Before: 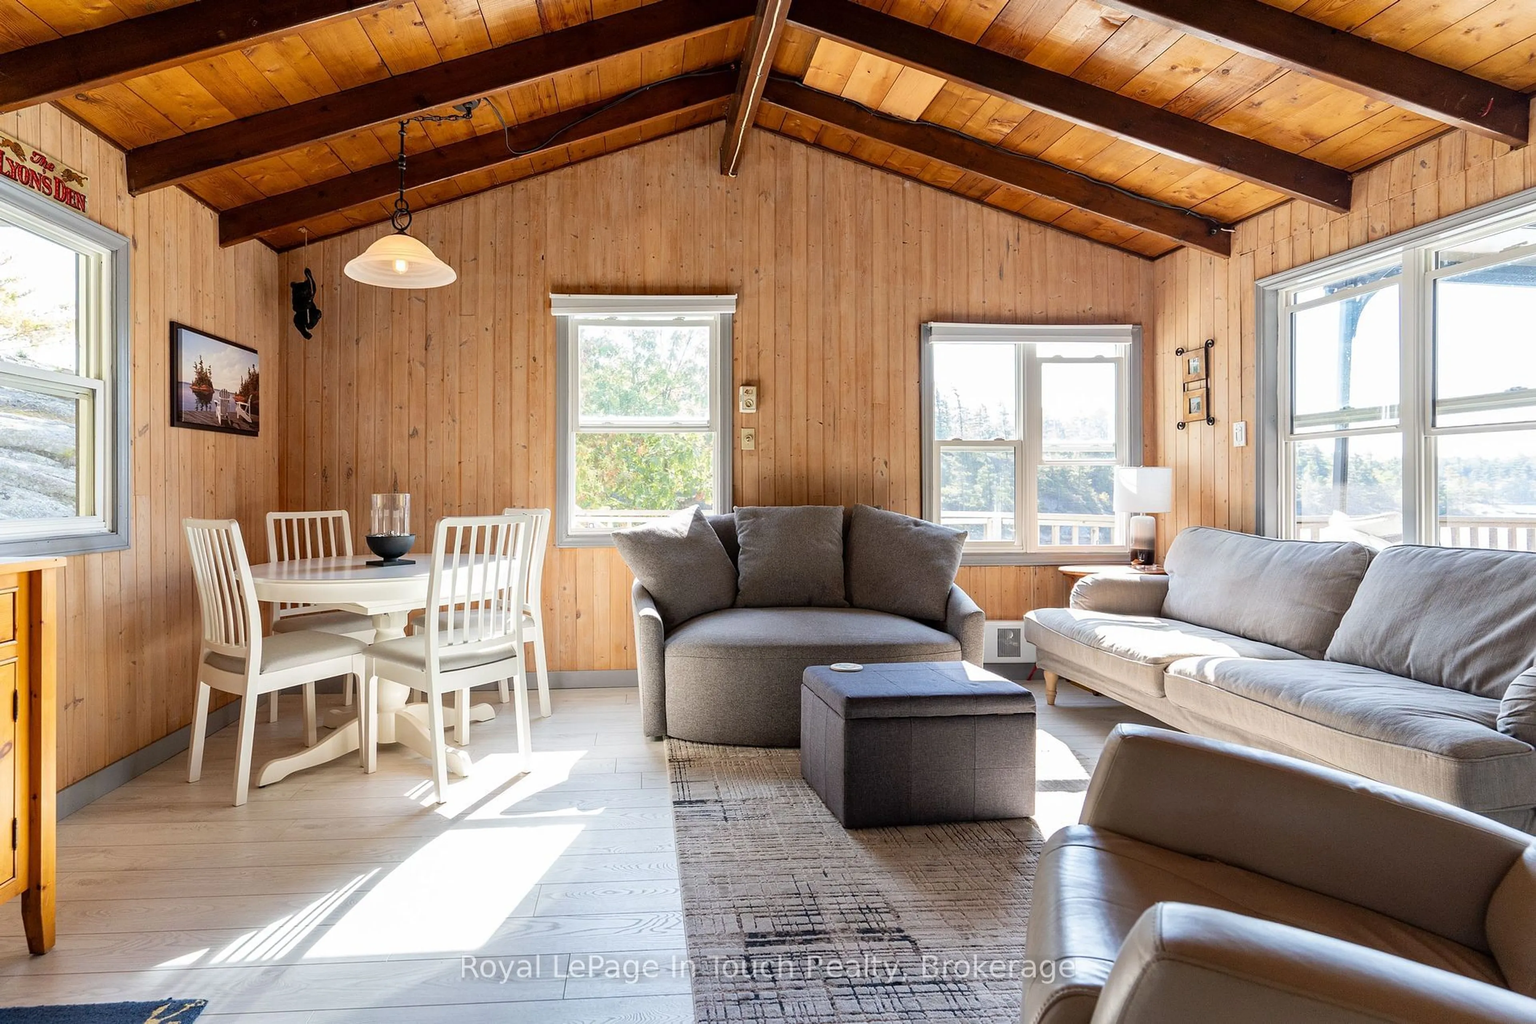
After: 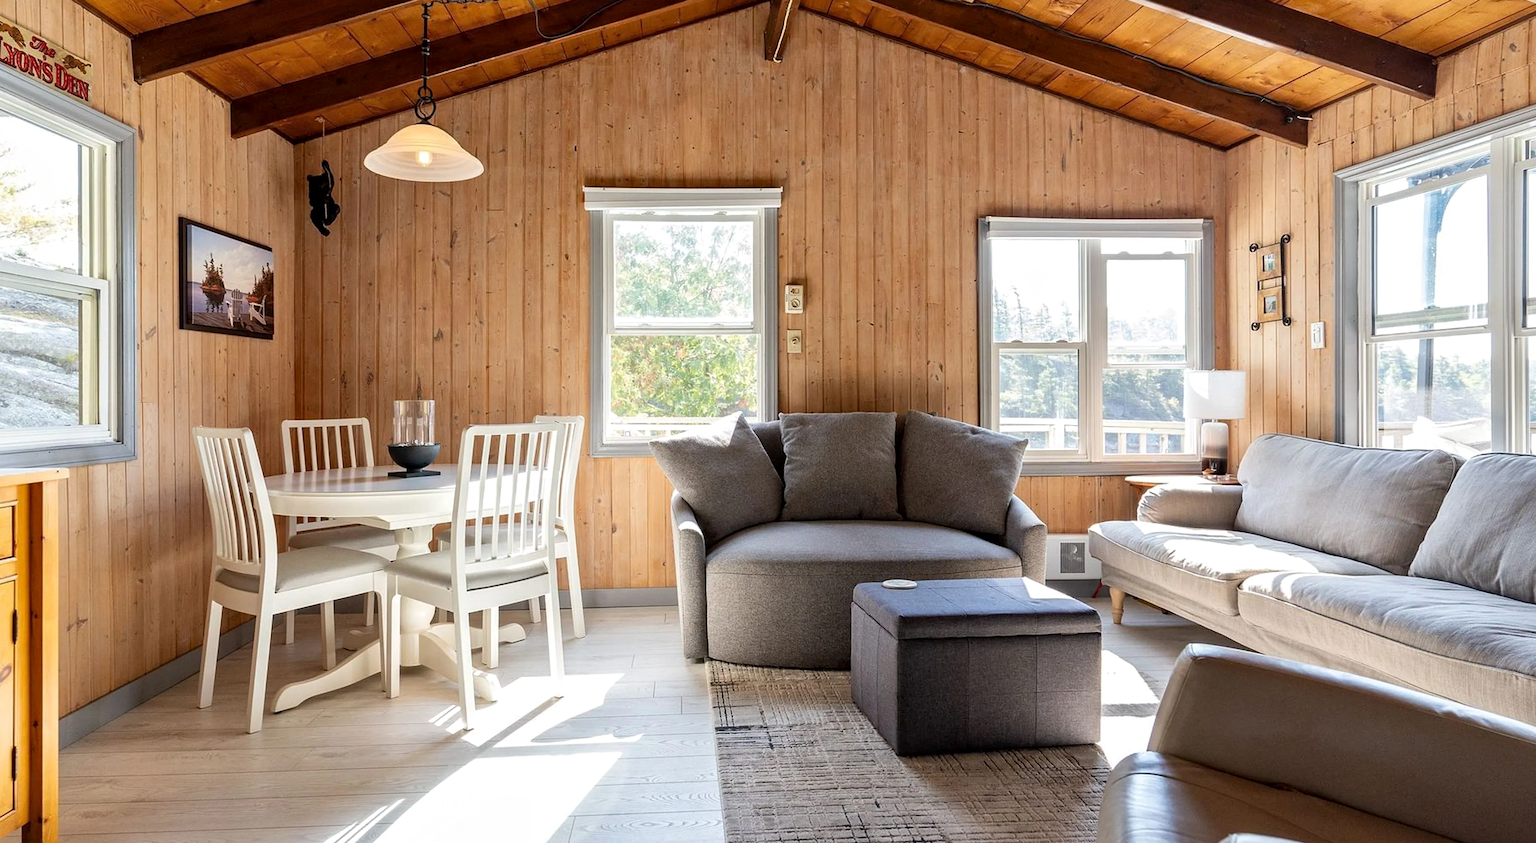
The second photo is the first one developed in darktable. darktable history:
crop and rotate: angle 0.1°, top 11.522%, right 5.806%, bottom 10.905%
local contrast: mode bilateral grid, contrast 19, coarseness 49, detail 119%, midtone range 0.2
